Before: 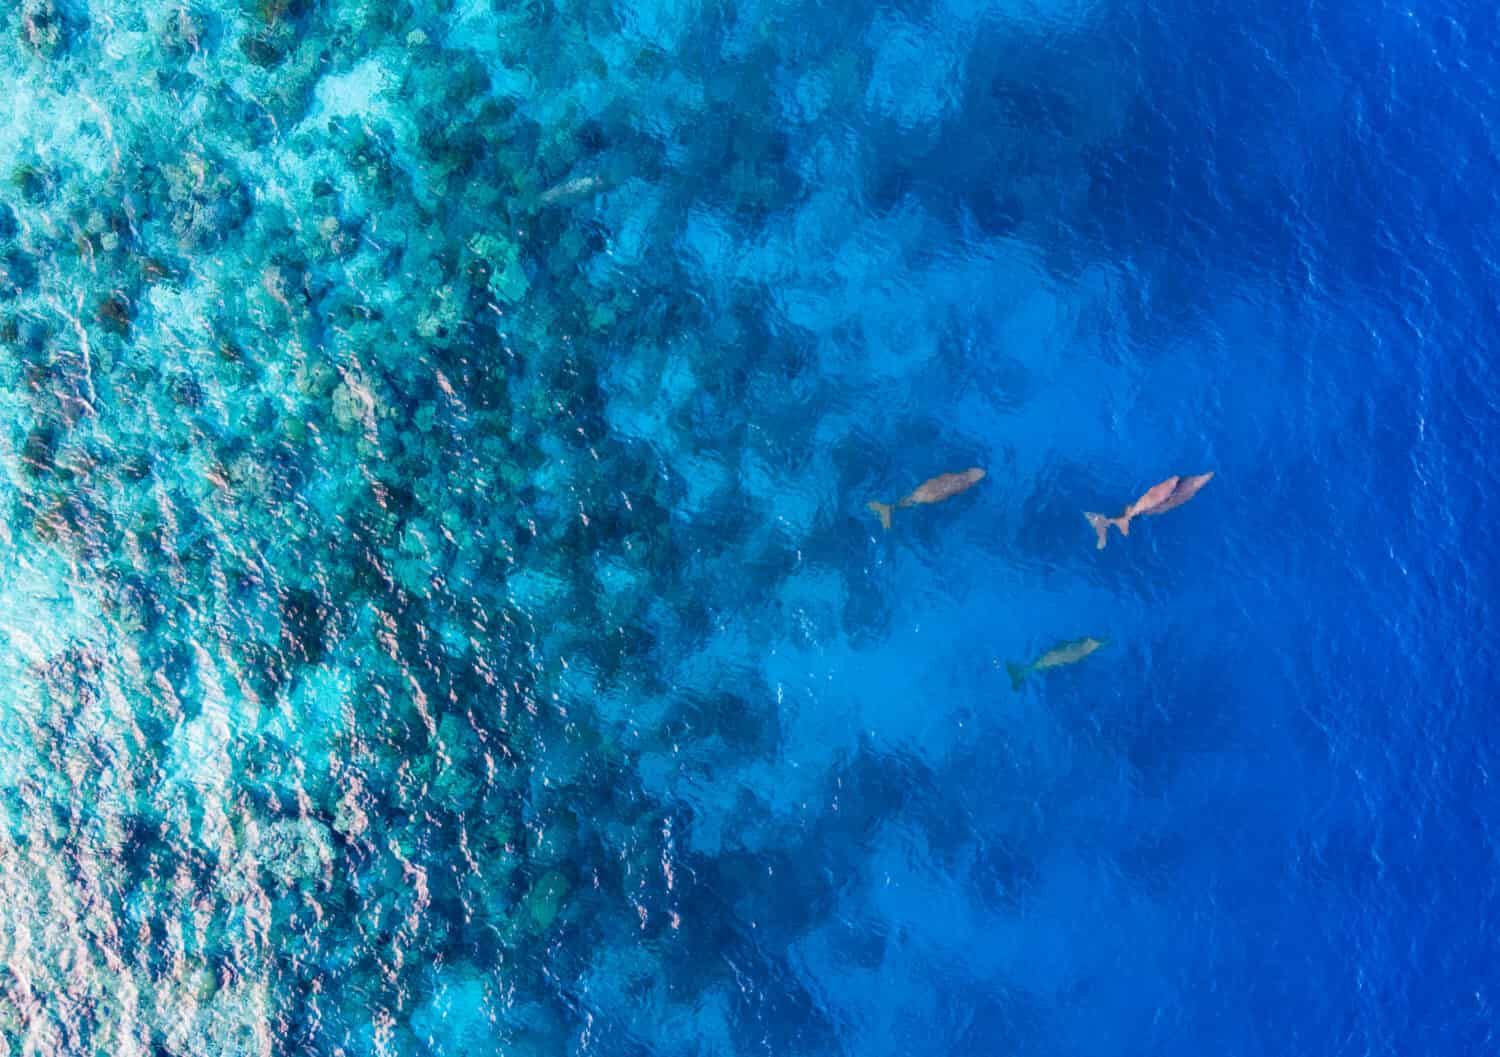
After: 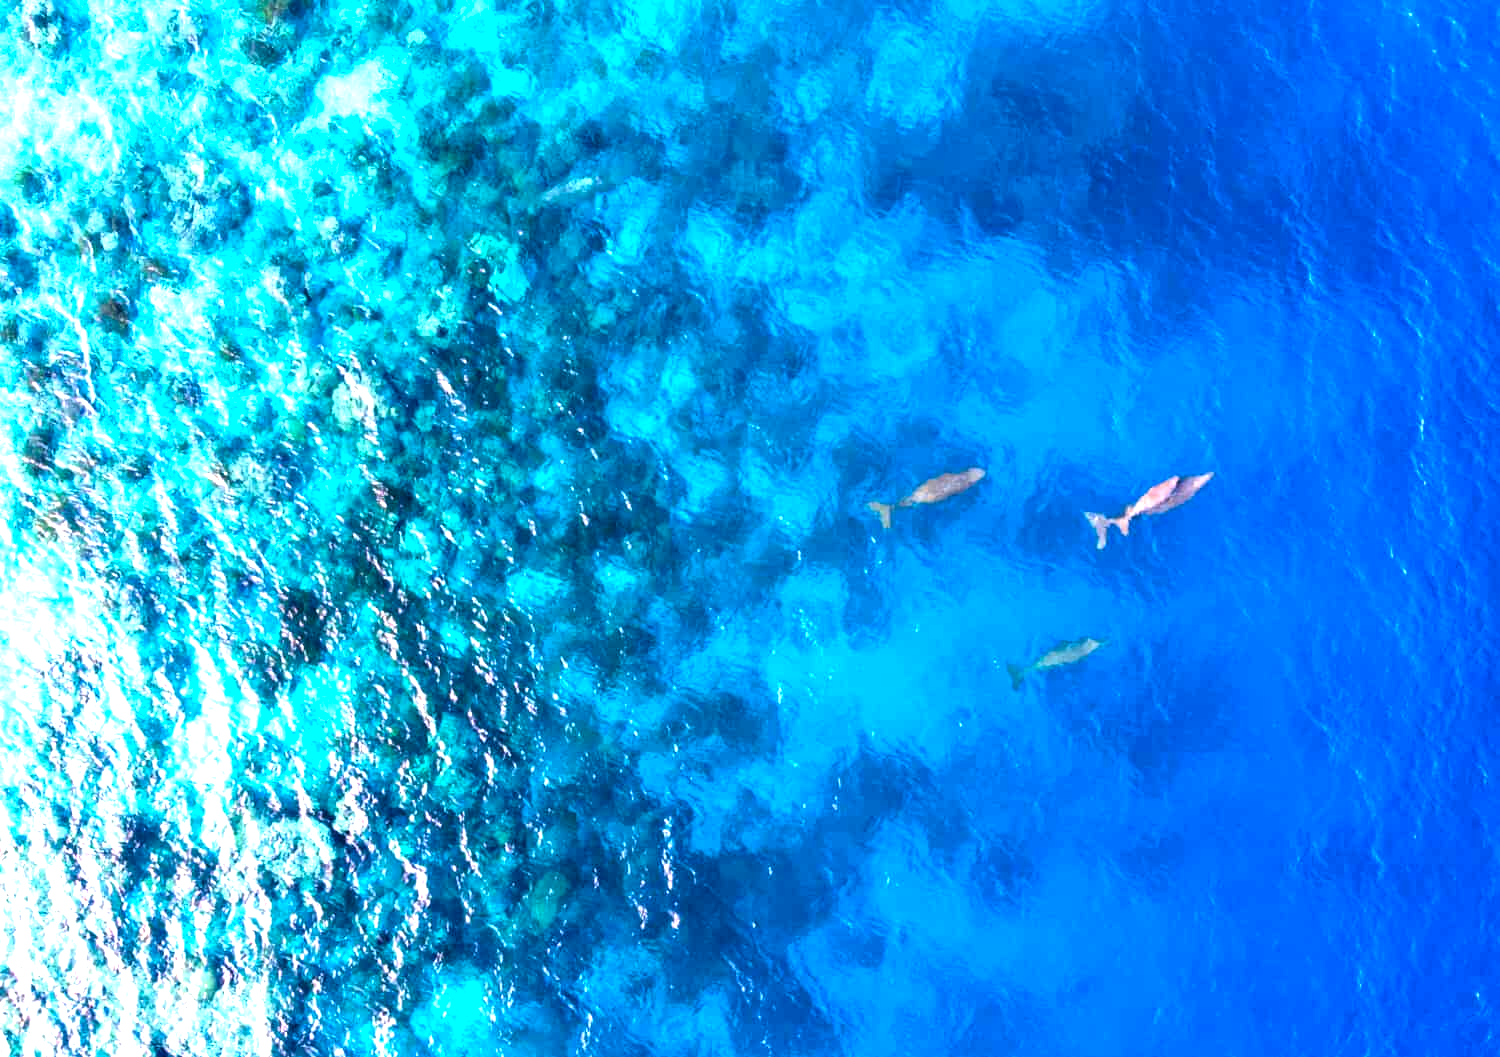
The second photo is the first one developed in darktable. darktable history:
levels: levels [0.012, 0.367, 0.697]
